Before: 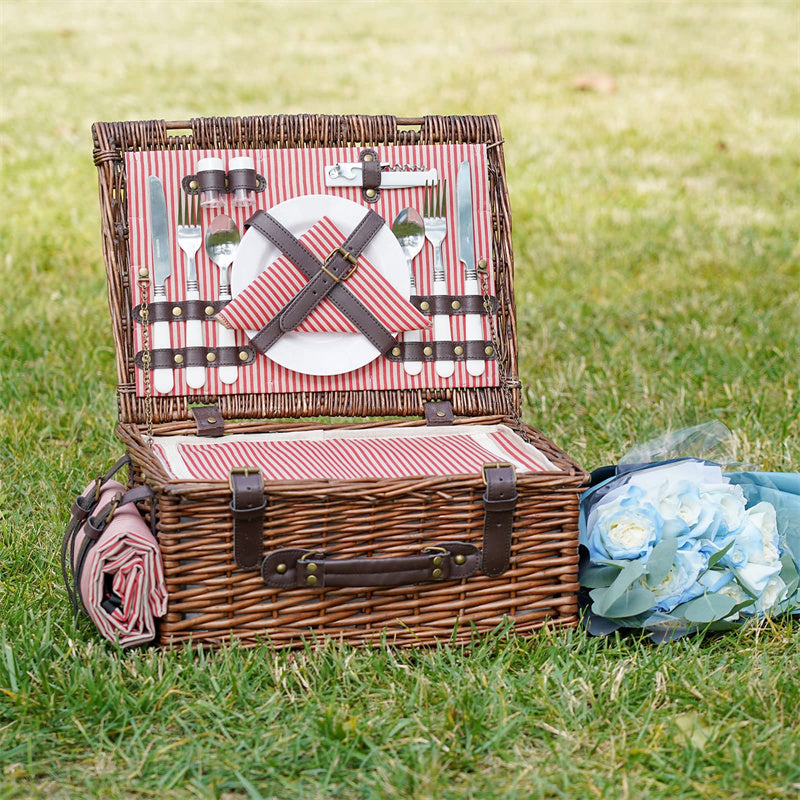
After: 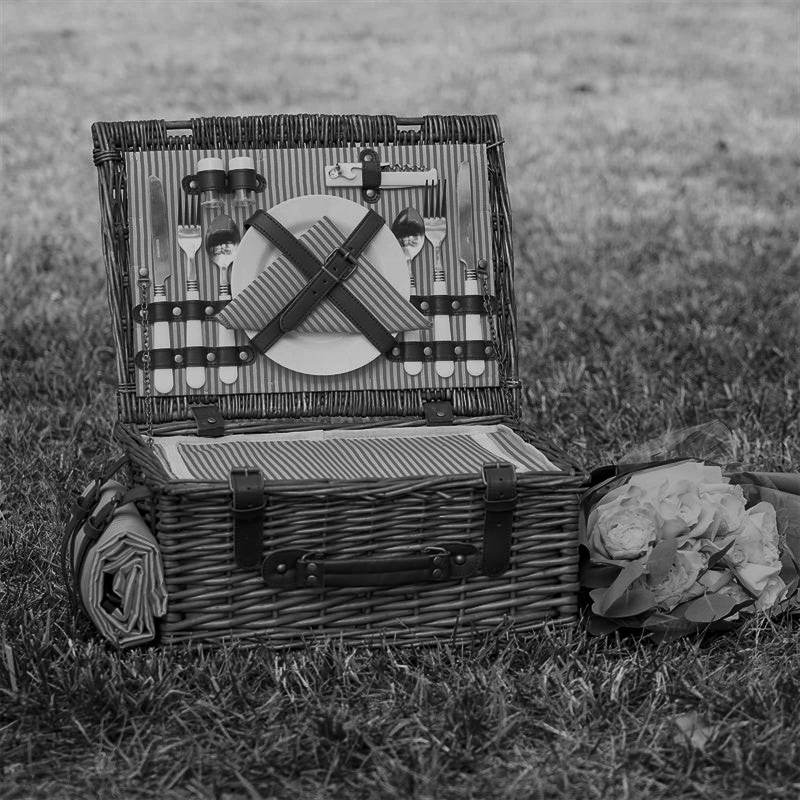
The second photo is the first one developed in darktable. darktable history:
color balance: mode lift, gamma, gain (sRGB), lift [1, 1, 0.101, 1]
monochrome: a 79.32, b 81.83, size 1.1
